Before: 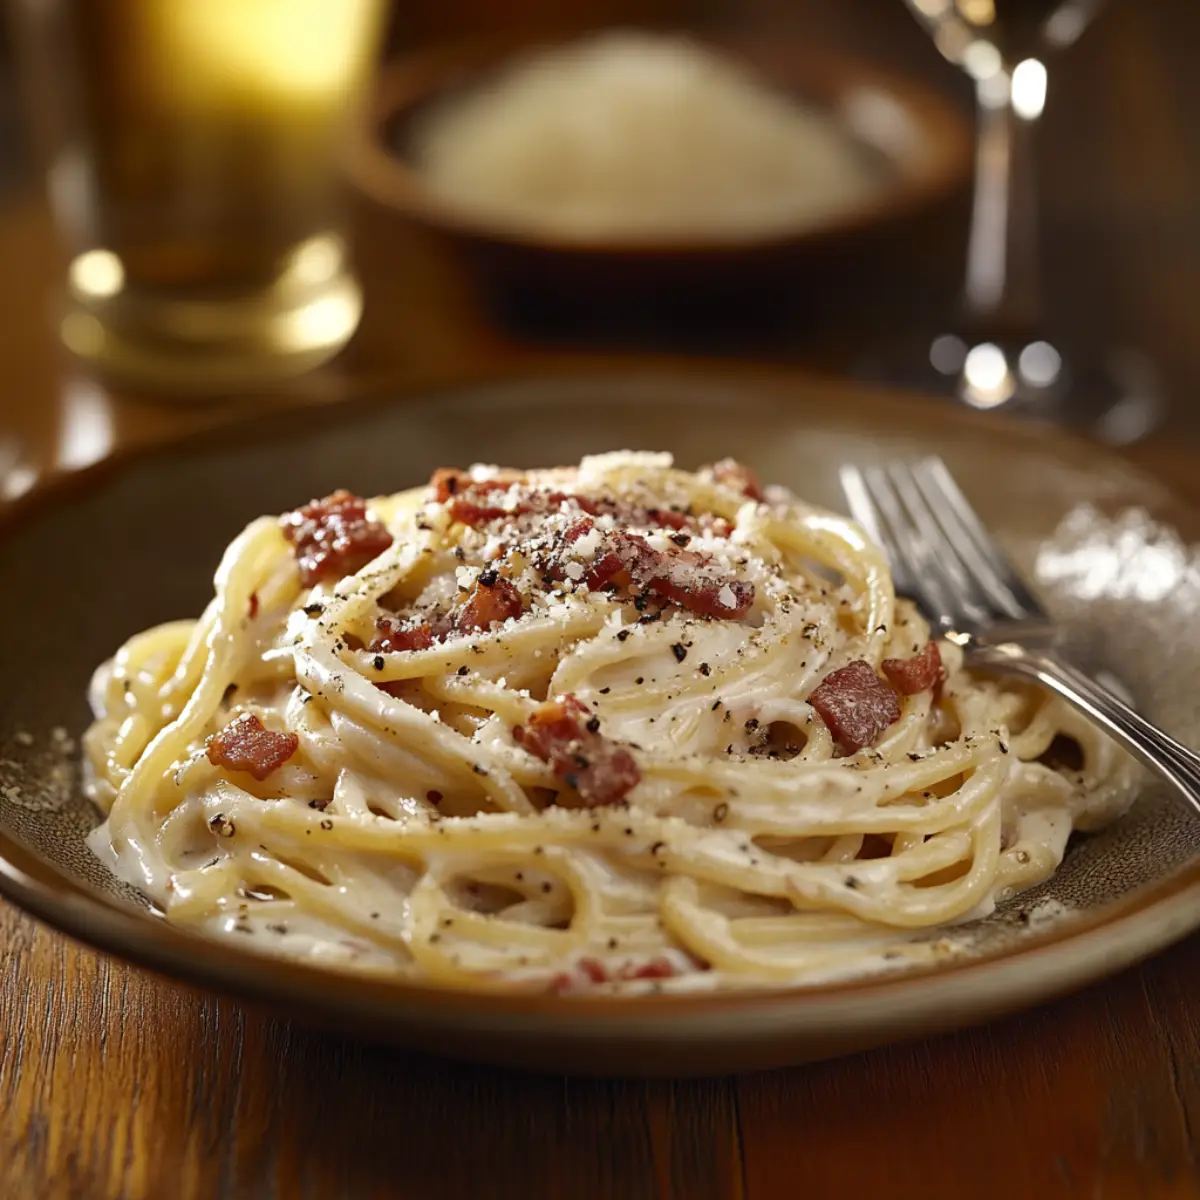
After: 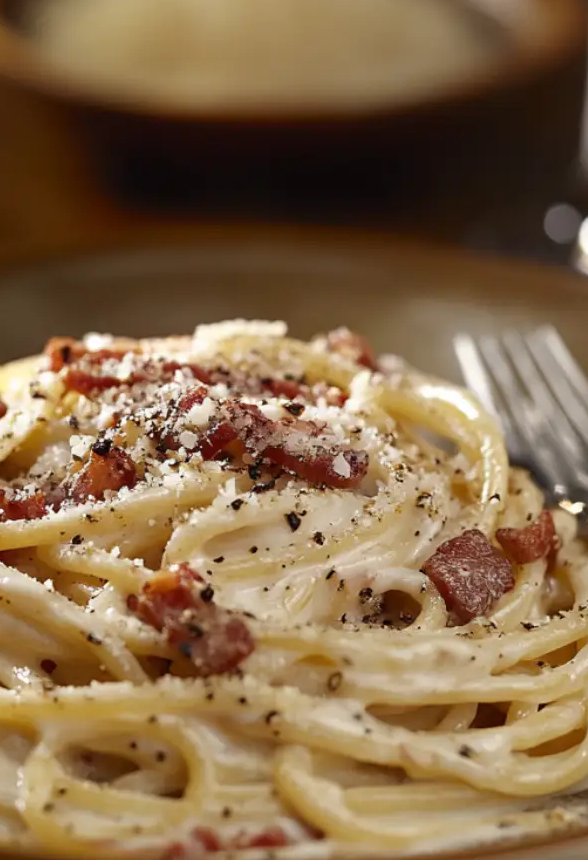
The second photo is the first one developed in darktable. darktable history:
crop: left 32.207%, top 10.937%, right 18.728%, bottom 17.374%
